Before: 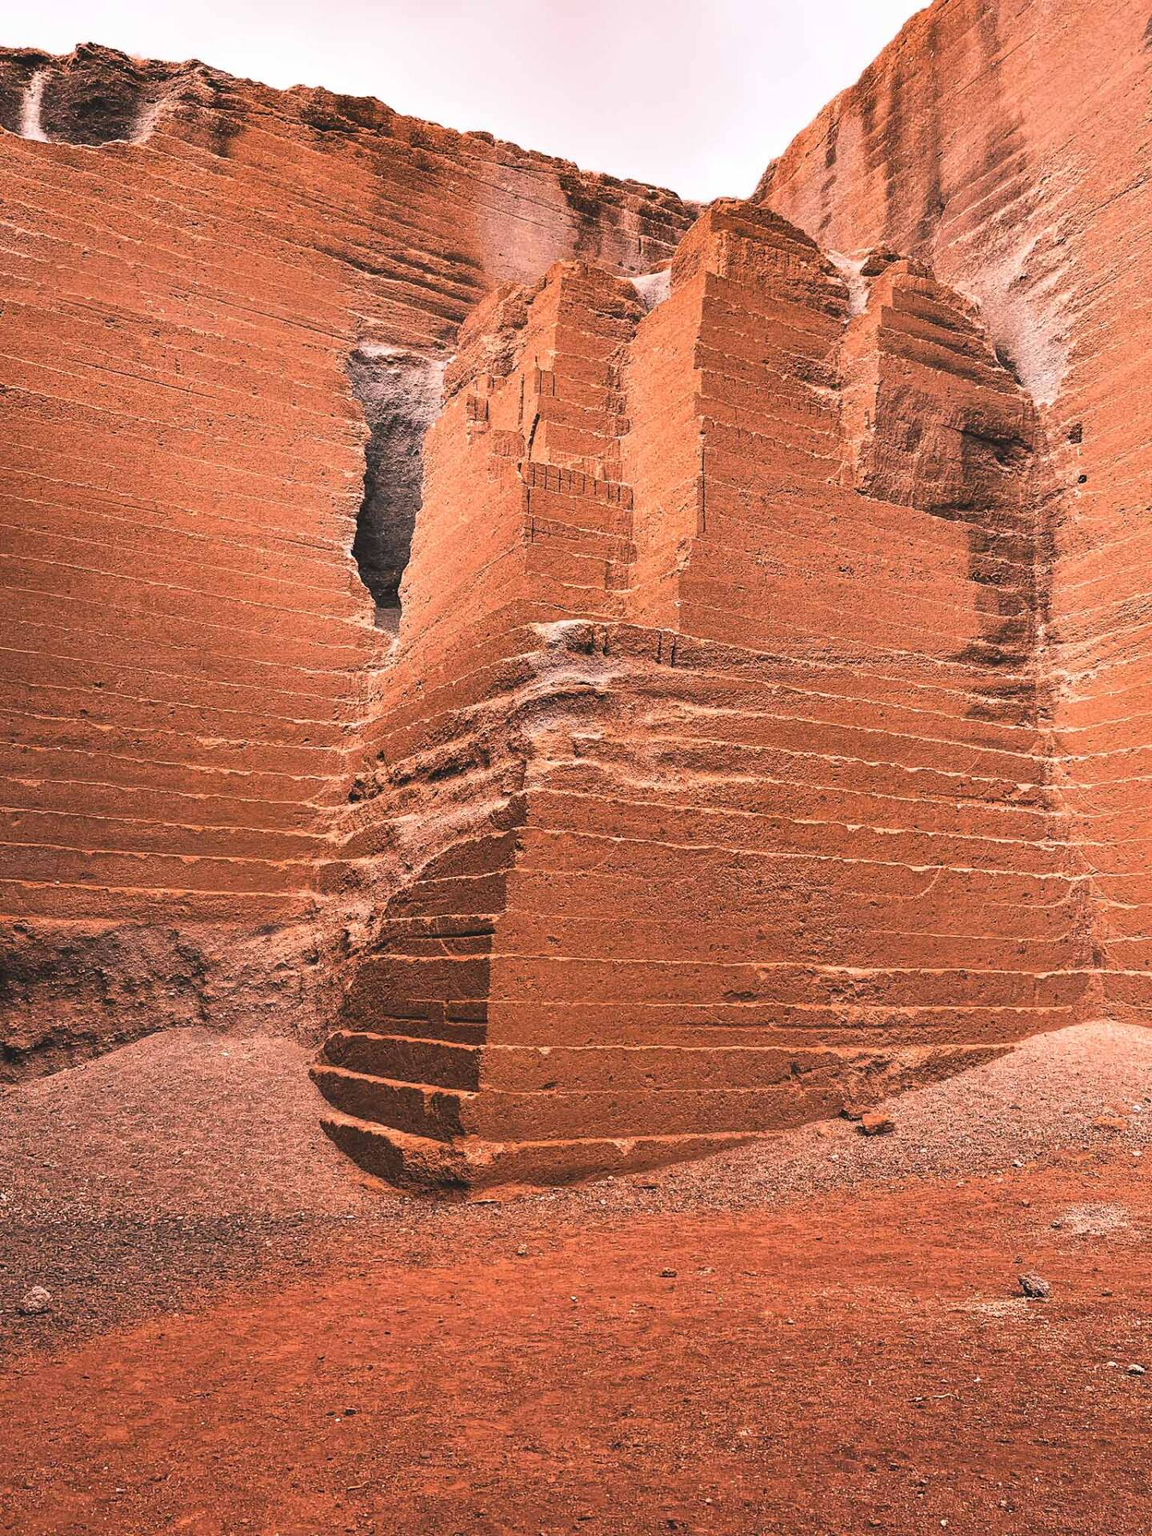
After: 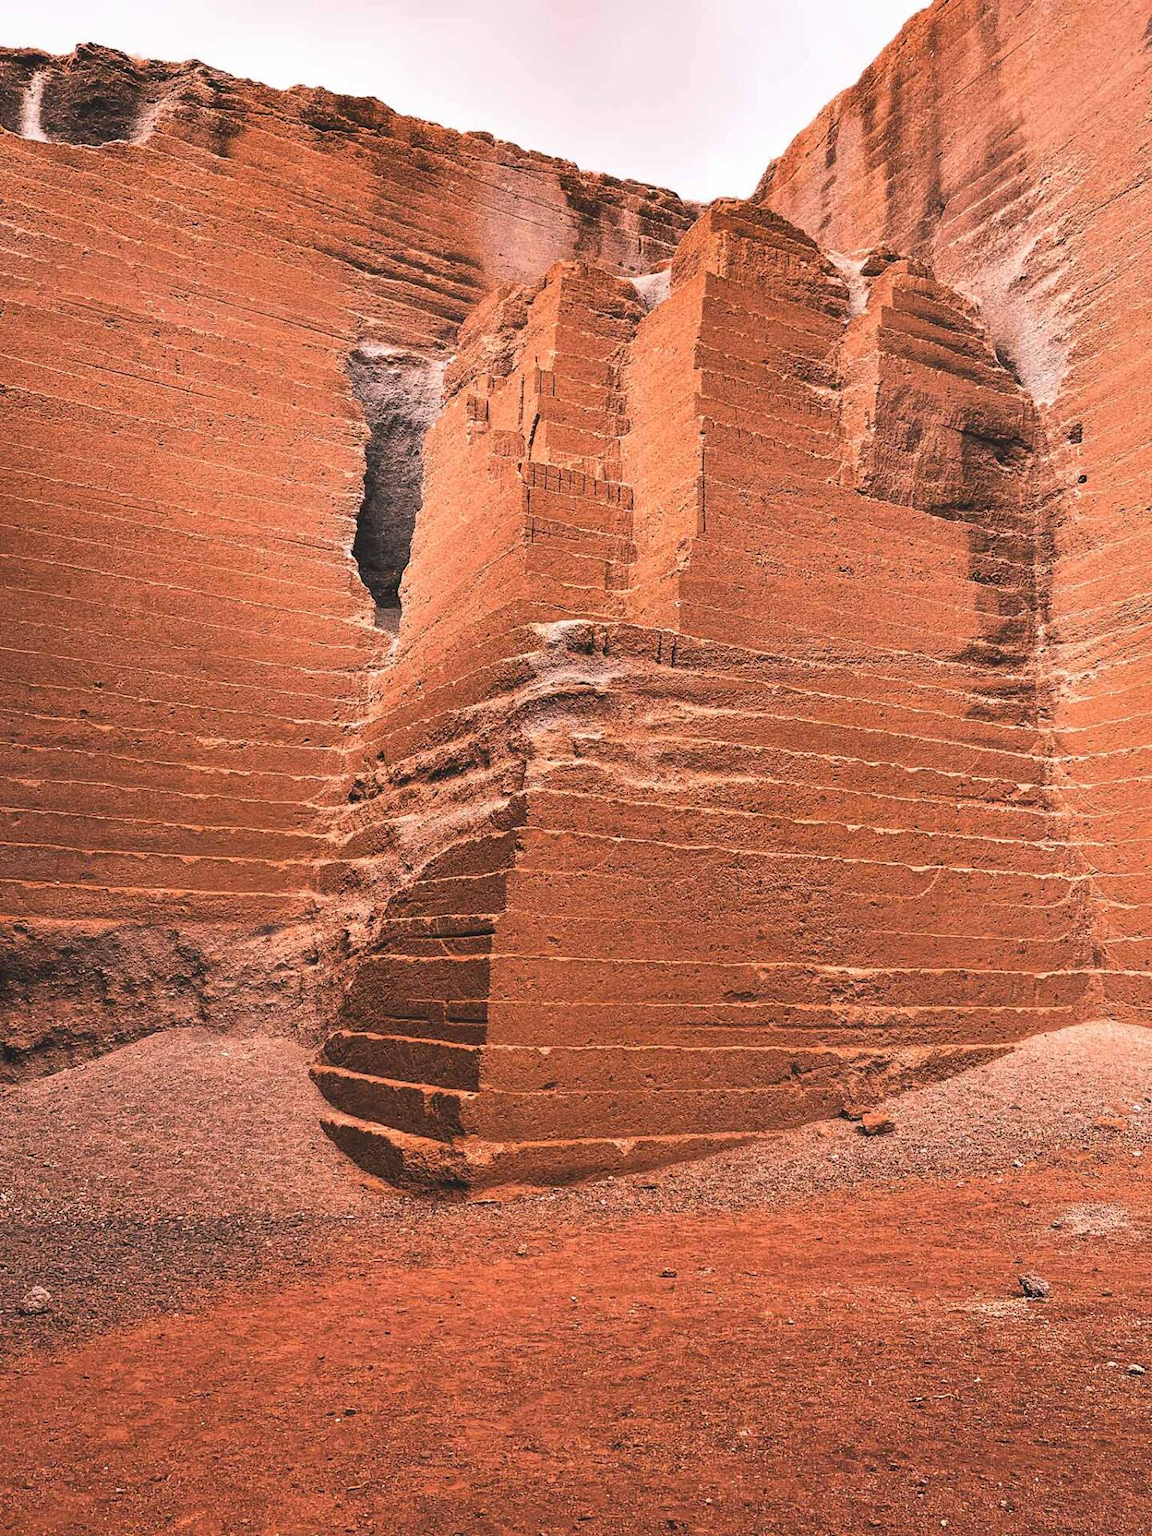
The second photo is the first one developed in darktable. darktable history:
contrast brightness saturation: contrast 0.049
shadows and highlights: shadows 24.97, highlights -25.59
